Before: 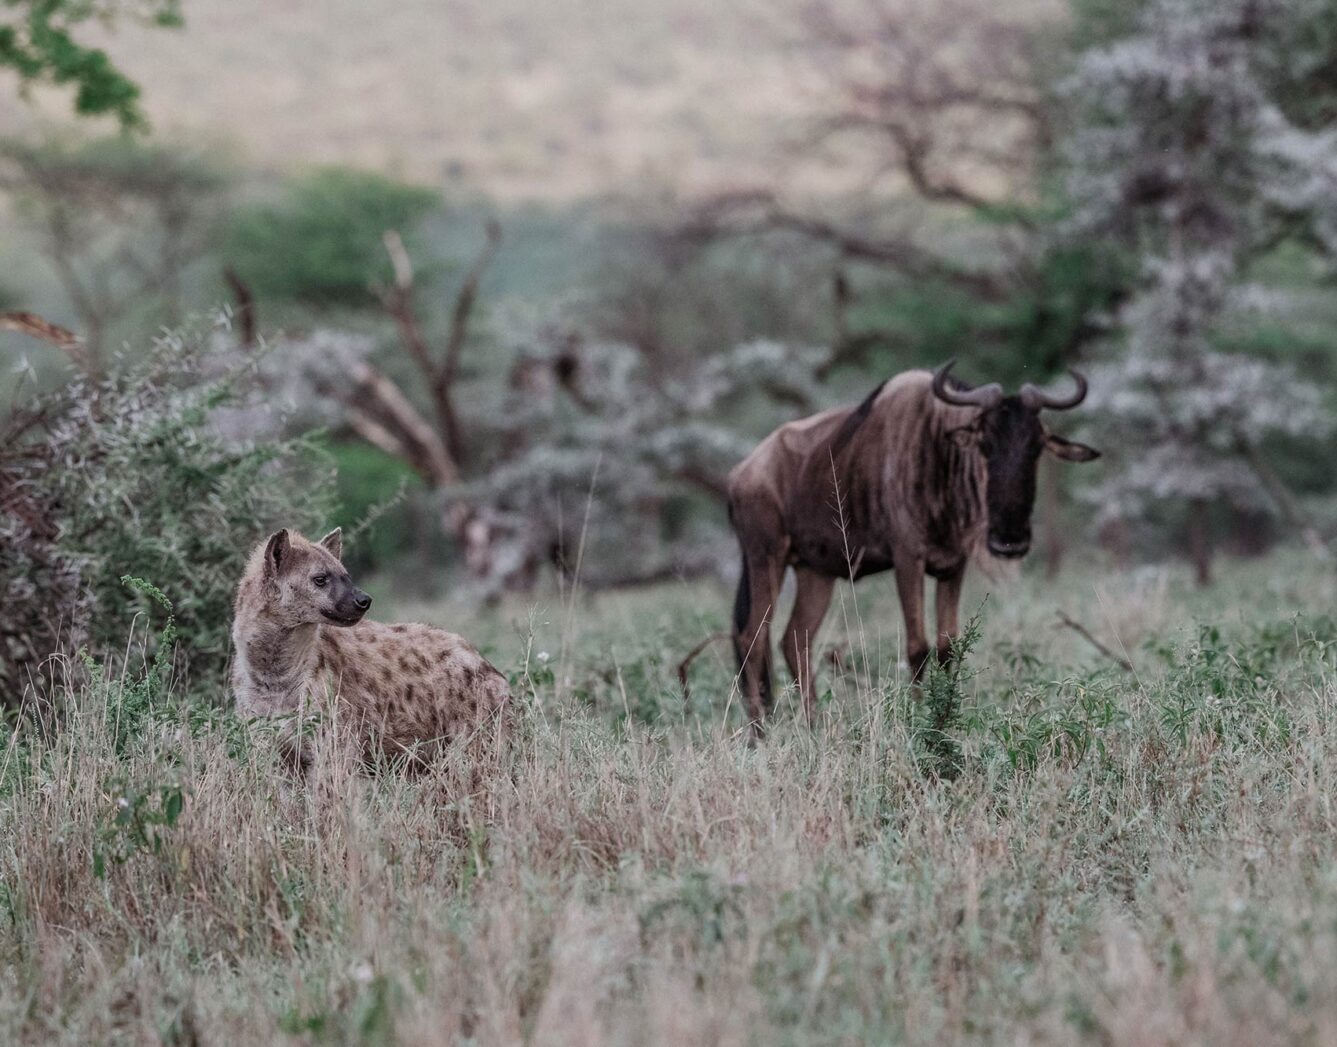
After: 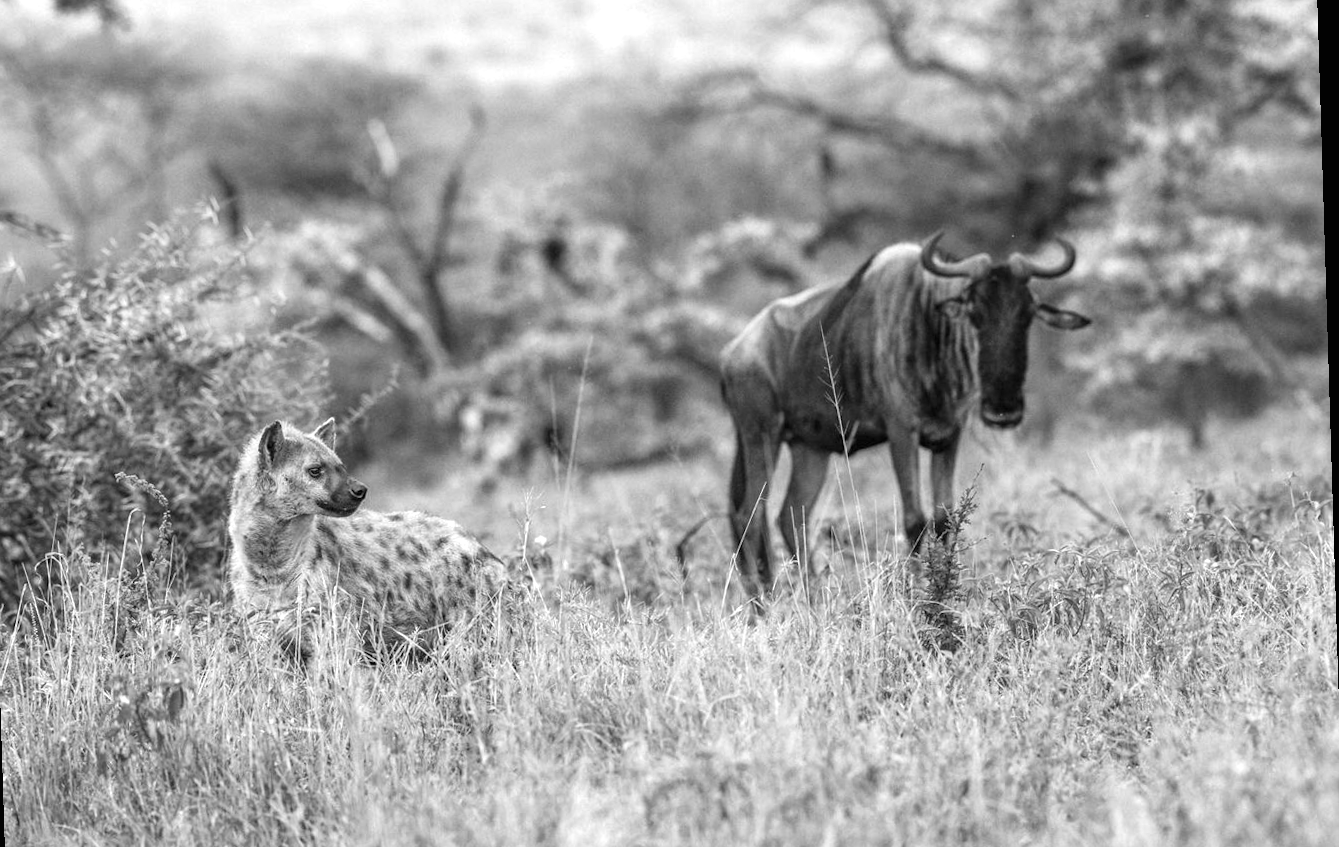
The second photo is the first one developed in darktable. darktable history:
rotate and perspective: rotation -1.77°, lens shift (horizontal) 0.004, automatic cropping off
crop and rotate: left 1.814%, top 12.818%, right 0.25%, bottom 9.225%
monochrome: on, module defaults
color calibration: output gray [0.18, 0.41, 0.41, 0], gray › normalize channels true, illuminant same as pipeline (D50), adaptation XYZ, x 0.346, y 0.359, gamut compression 0
exposure: black level correction 0, exposure 1.2 EV, compensate highlight preservation false
tone equalizer: on, module defaults
